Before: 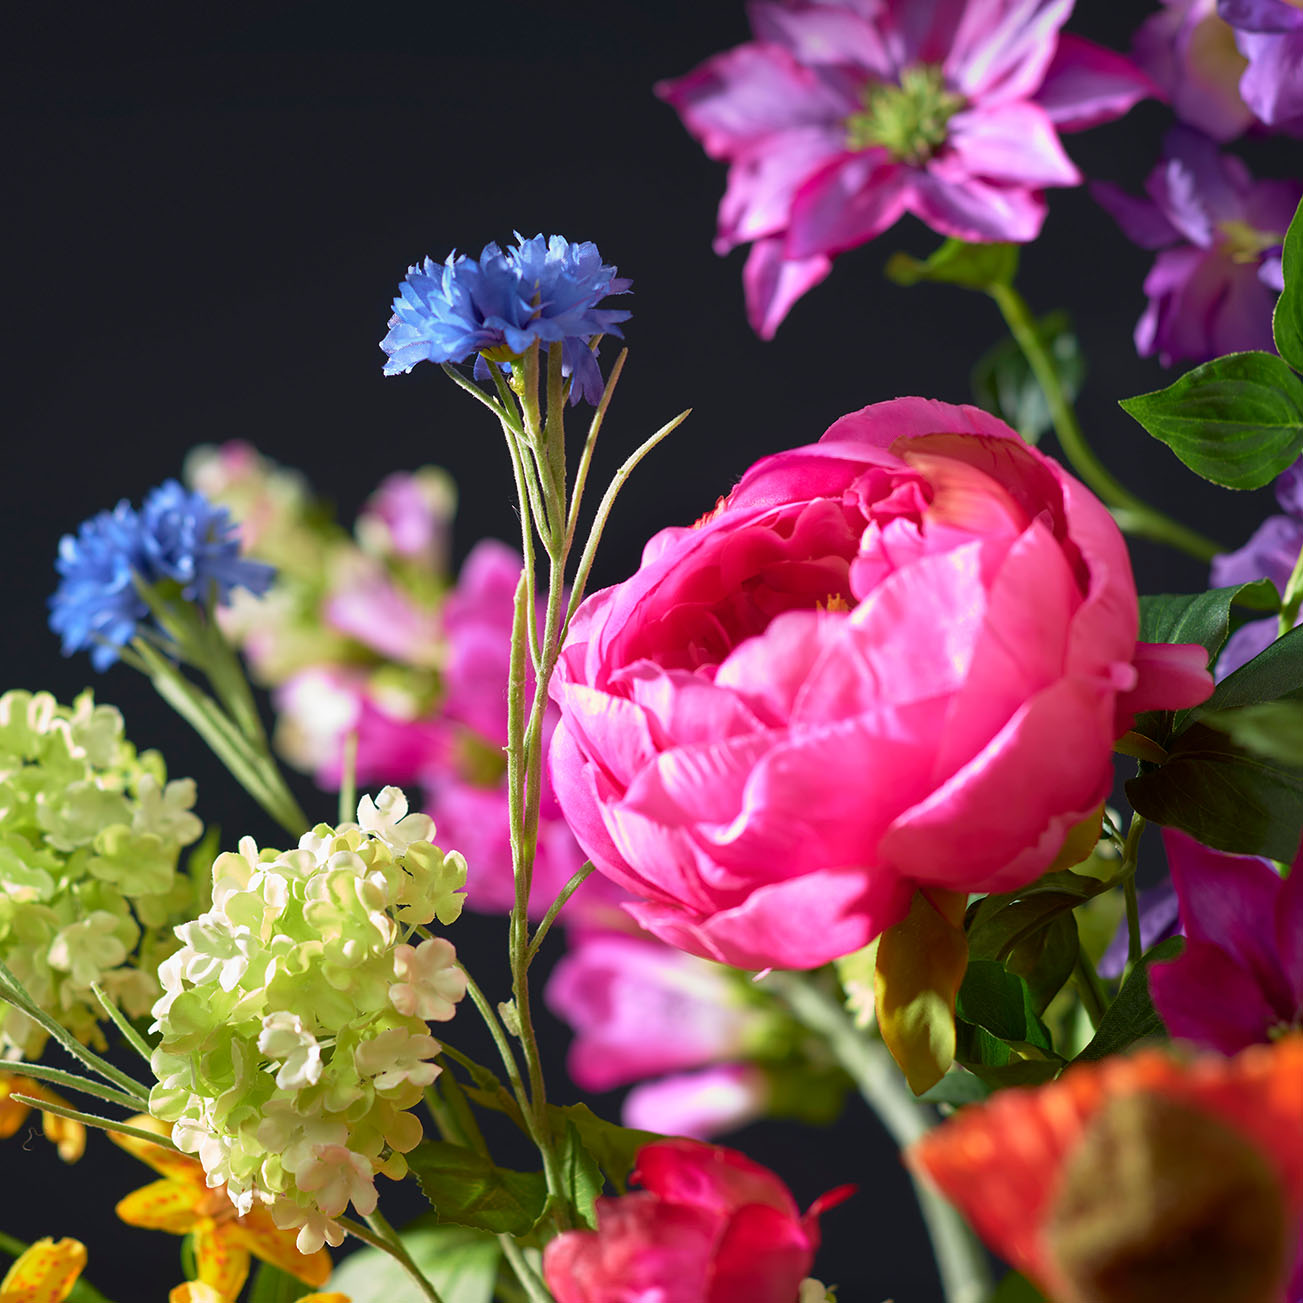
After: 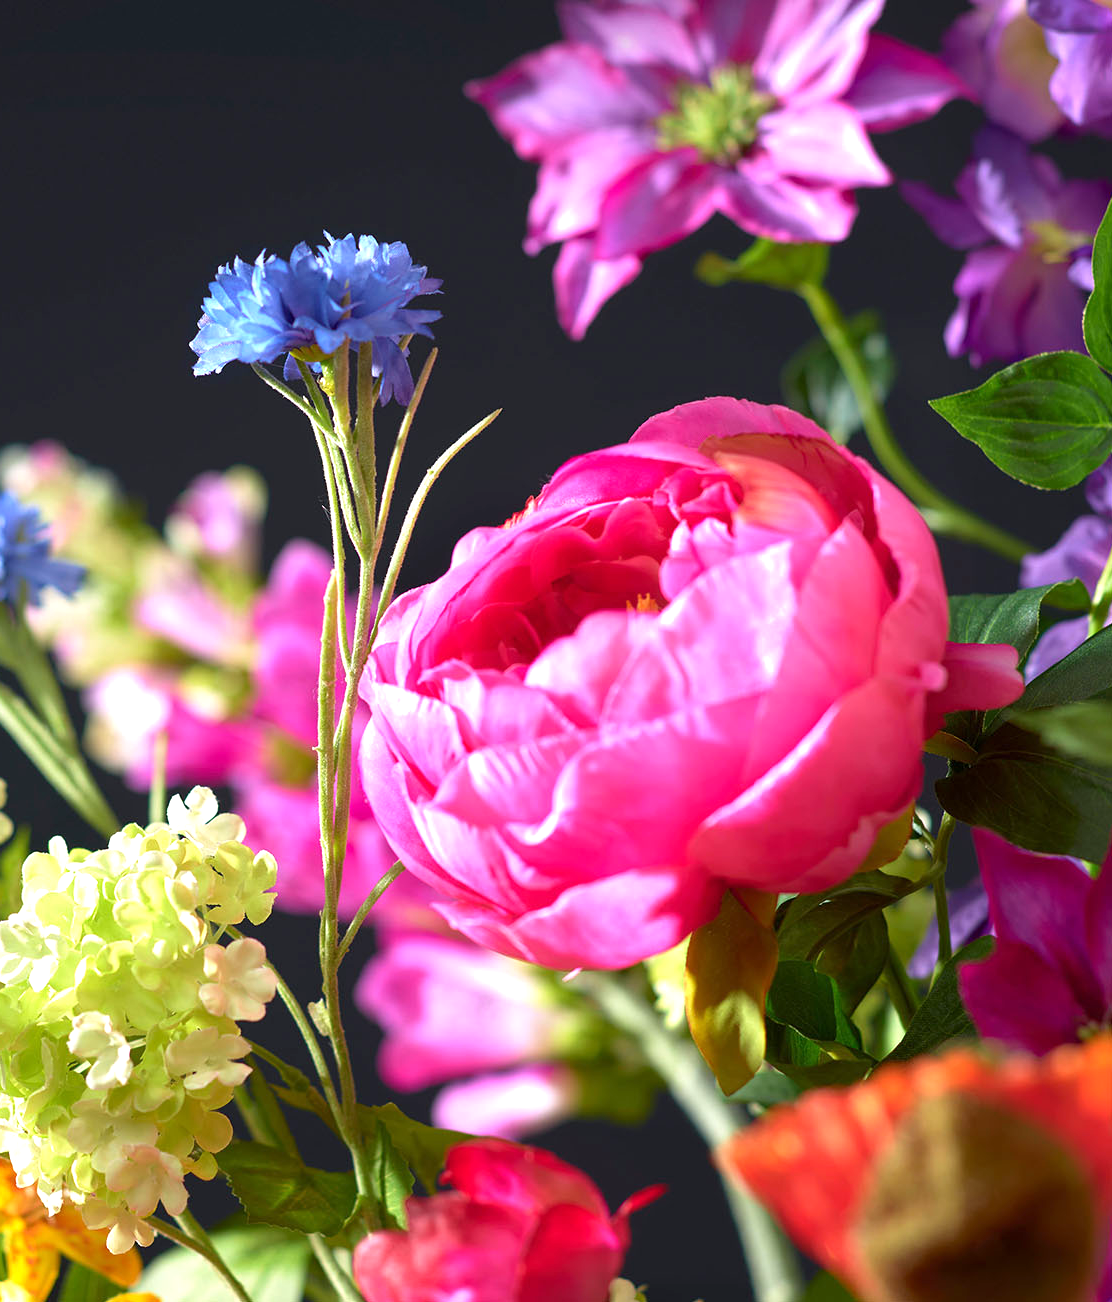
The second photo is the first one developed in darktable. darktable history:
crop and rotate: left 14.584%
exposure: exposure 0.556 EV, compensate highlight preservation false
